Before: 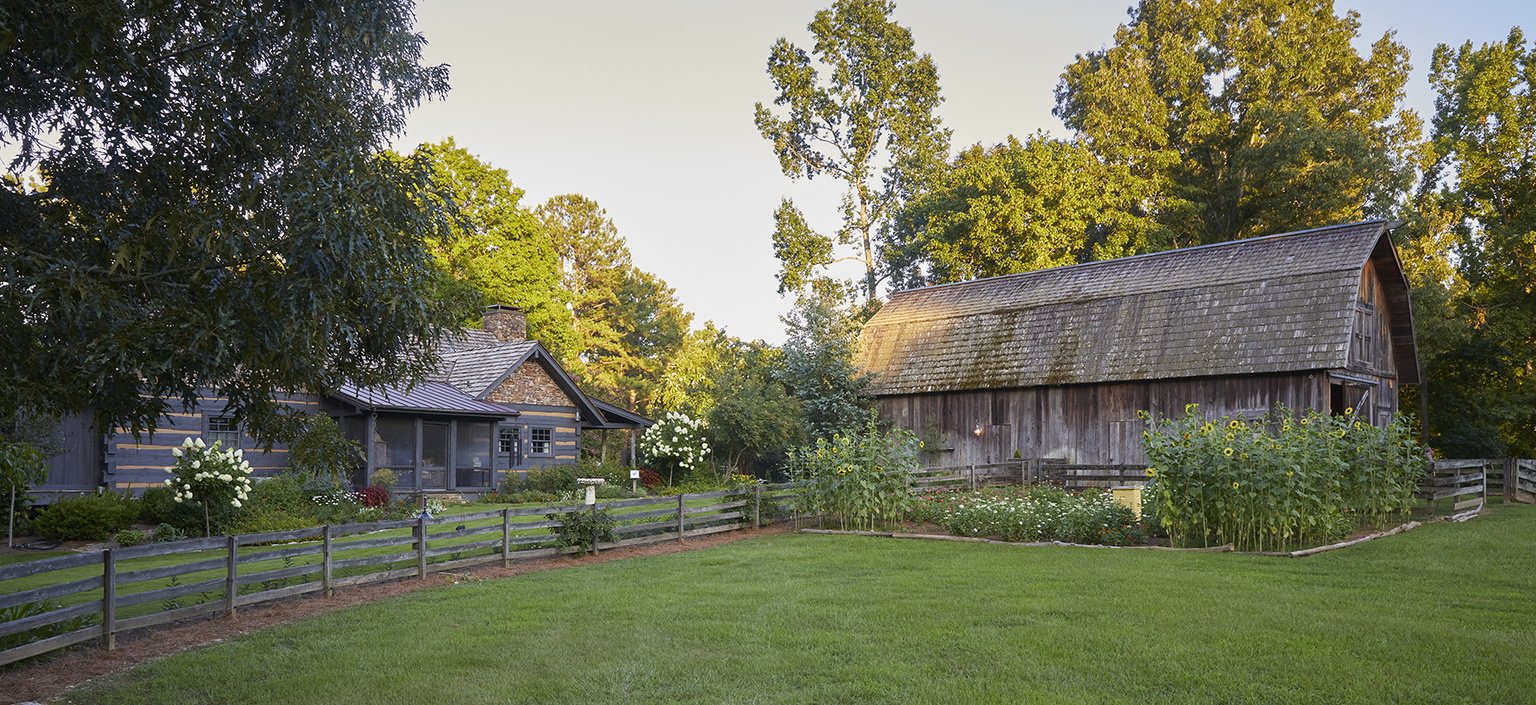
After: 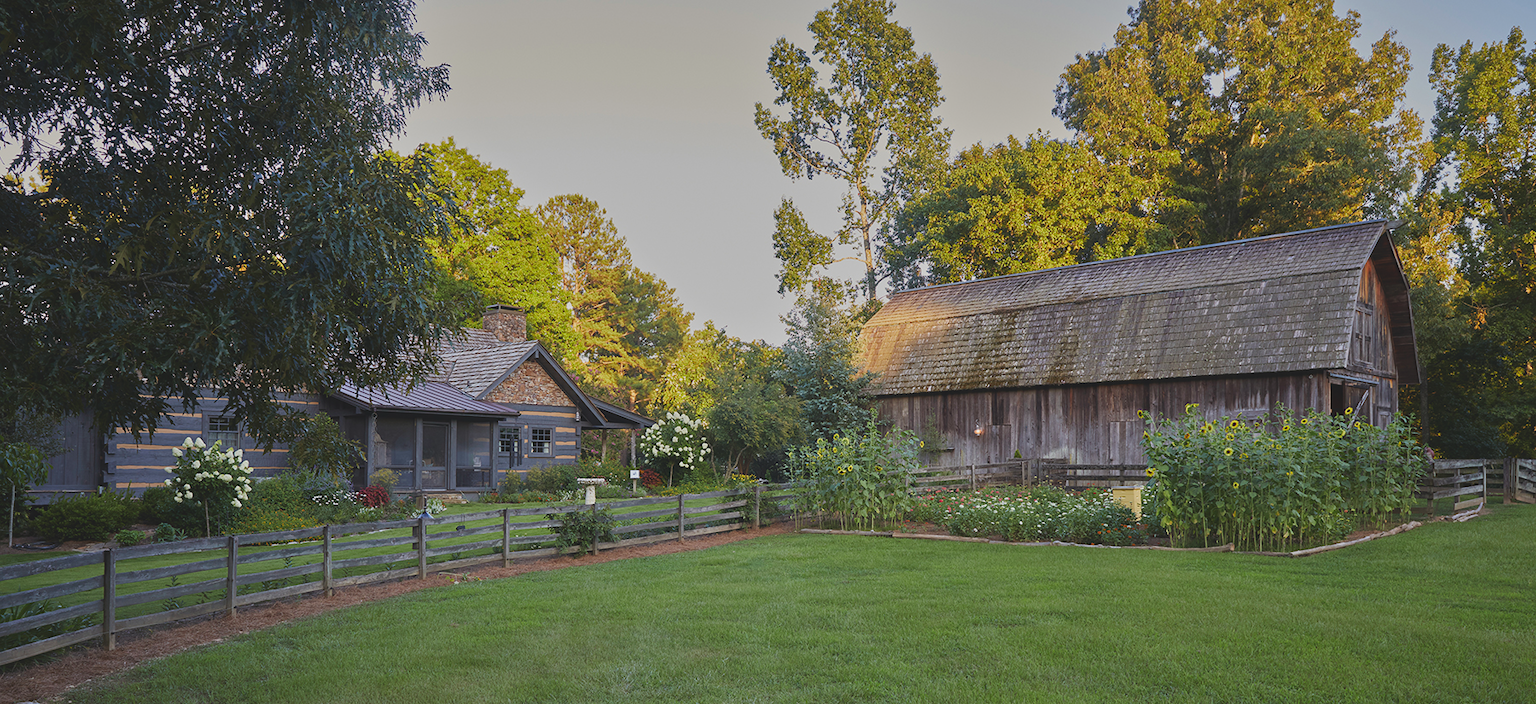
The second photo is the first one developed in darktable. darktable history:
exposure: black level correction -0.014, exposure -0.192 EV, compensate highlight preservation false
tone equalizer: -8 EV -0.001 EV, -7 EV 0.004 EV, -6 EV -0.011 EV, -5 EV 0.018 EV, -4 EV -0.021 EV, -3 EV 0.037 EV, -2 EV -0.061 EV, -1 EV -0.299 EV, +0 EV -0.604 EV
